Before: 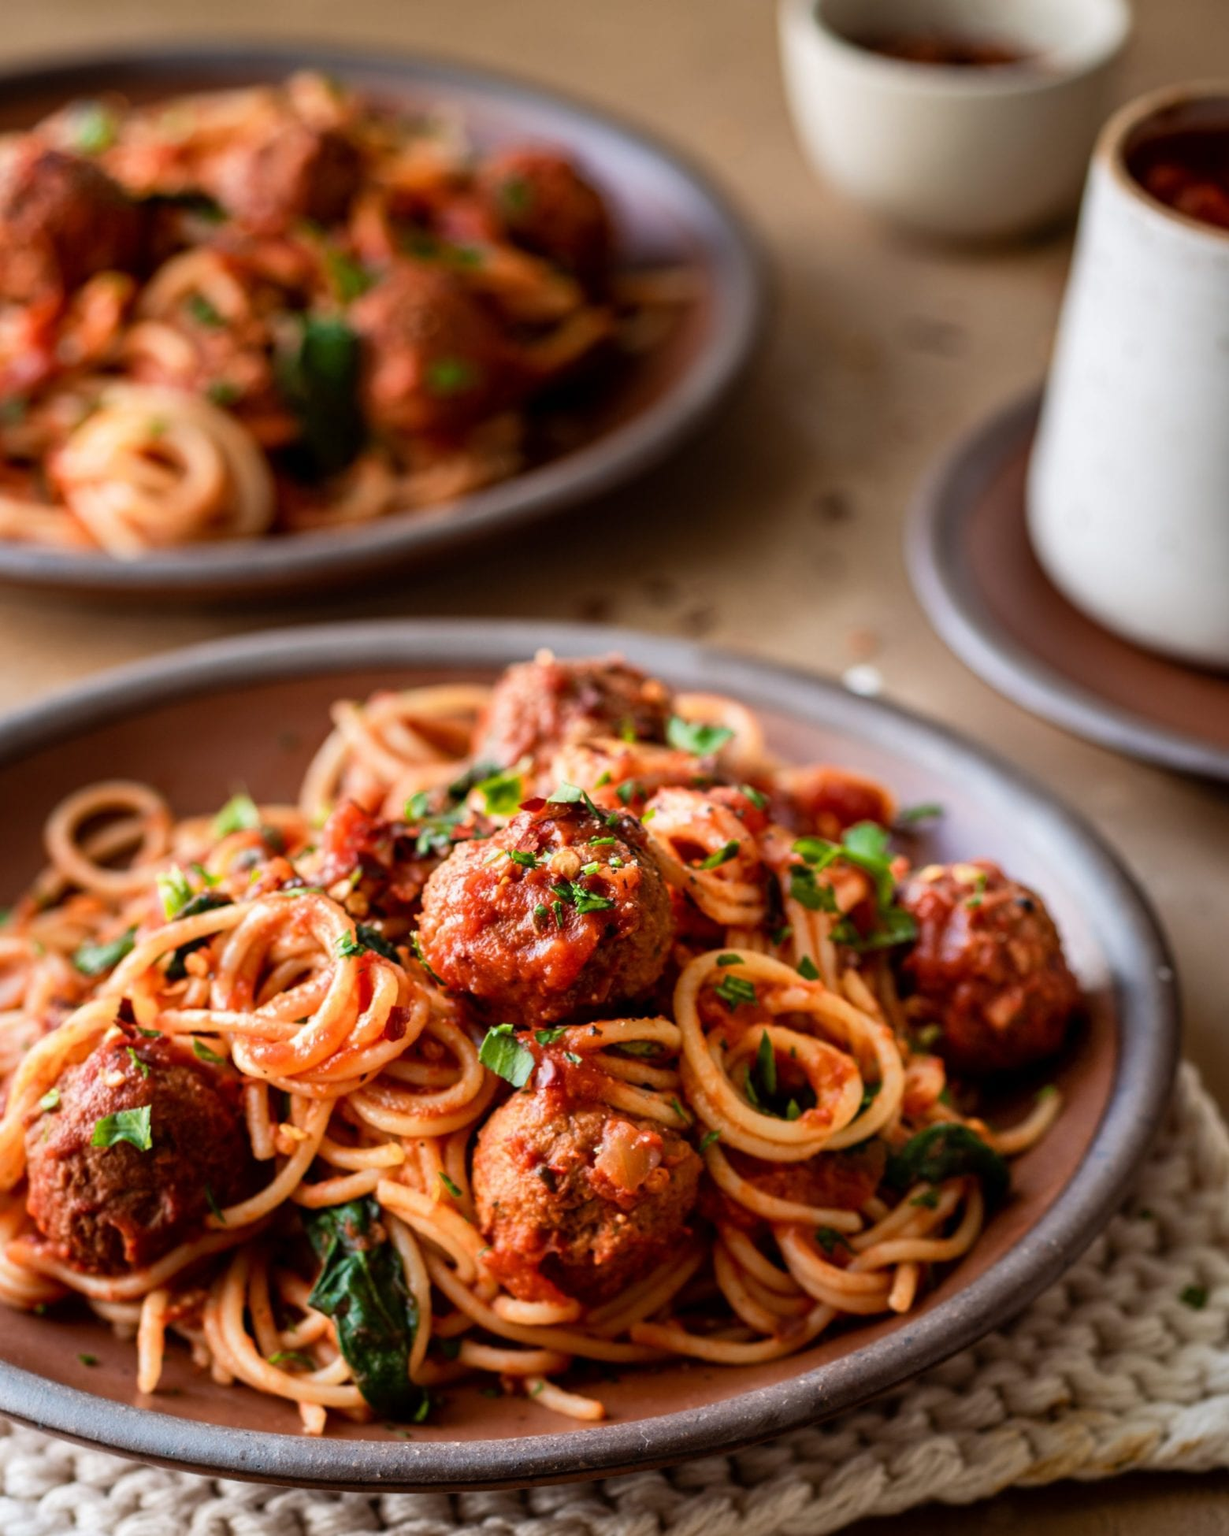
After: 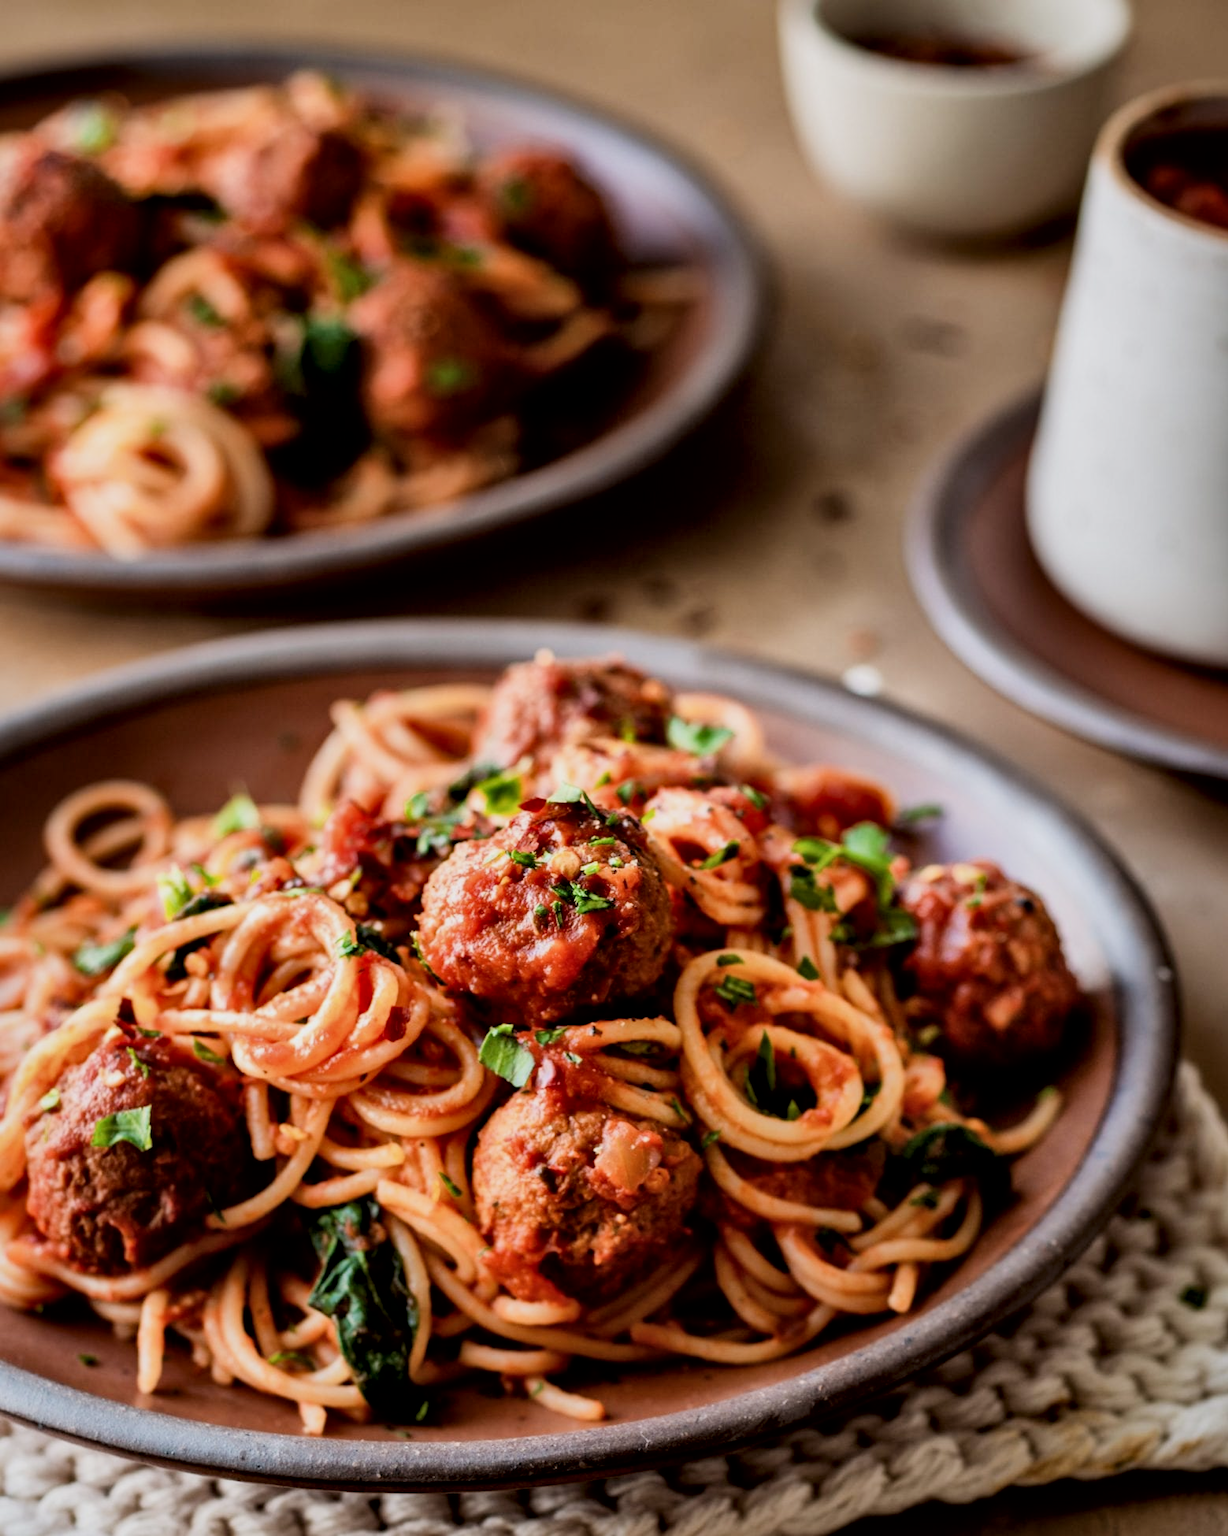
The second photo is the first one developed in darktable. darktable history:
filmic rgb: black relative exposure -8 EV, white relative exposure 4.04 EV, threshold 3.05 EV, hardness 4.12, enable highlight reconstruction true
local contrast: mode bilateral grid, contrast 25, coarseness 61, detail 151%, midtone range 0.2
